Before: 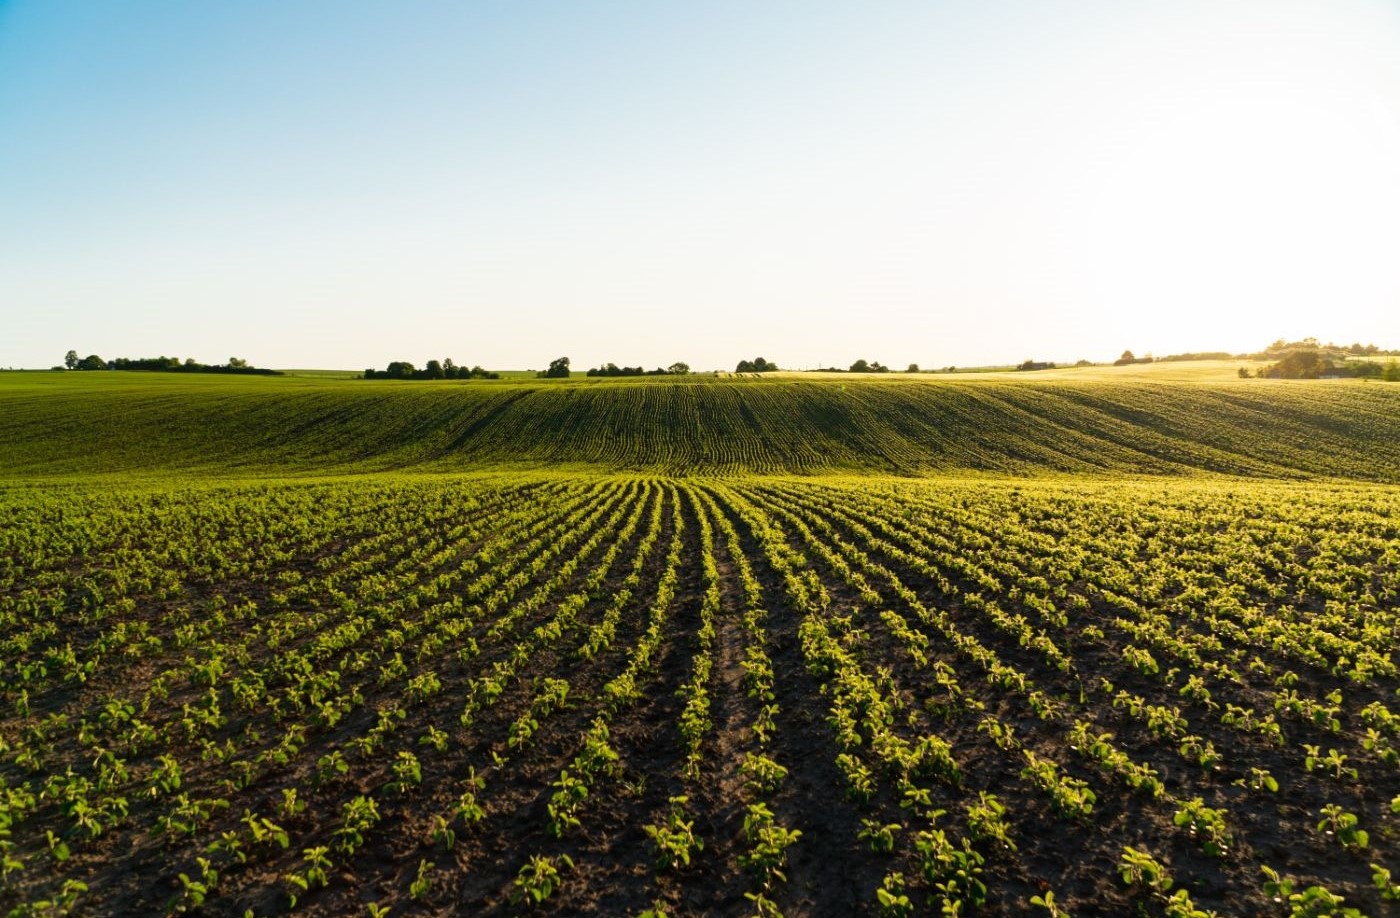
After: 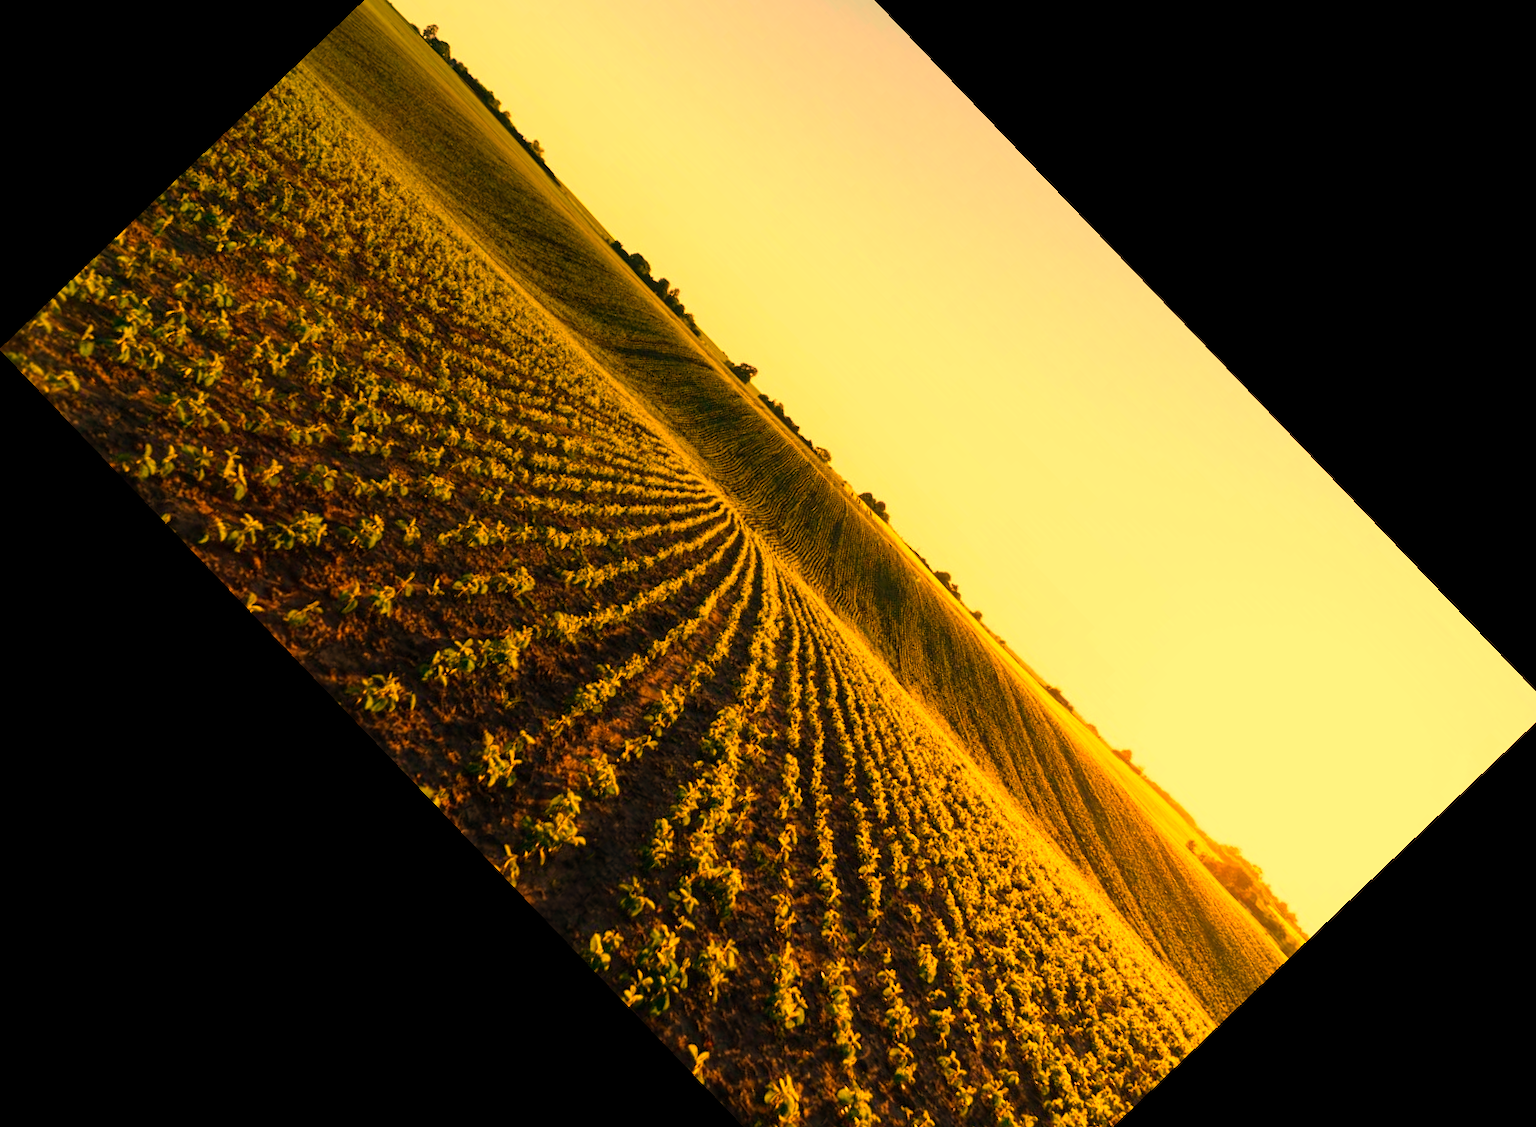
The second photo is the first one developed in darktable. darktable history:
crop and rotate: angle -46.26°, top 16.234%, right 0.912%, bottom 11.704%
color balance rgb: perceptual saturation grading › global saturation 20%, global vibrance 20%
white balance: red 1.467, blue 0.684
